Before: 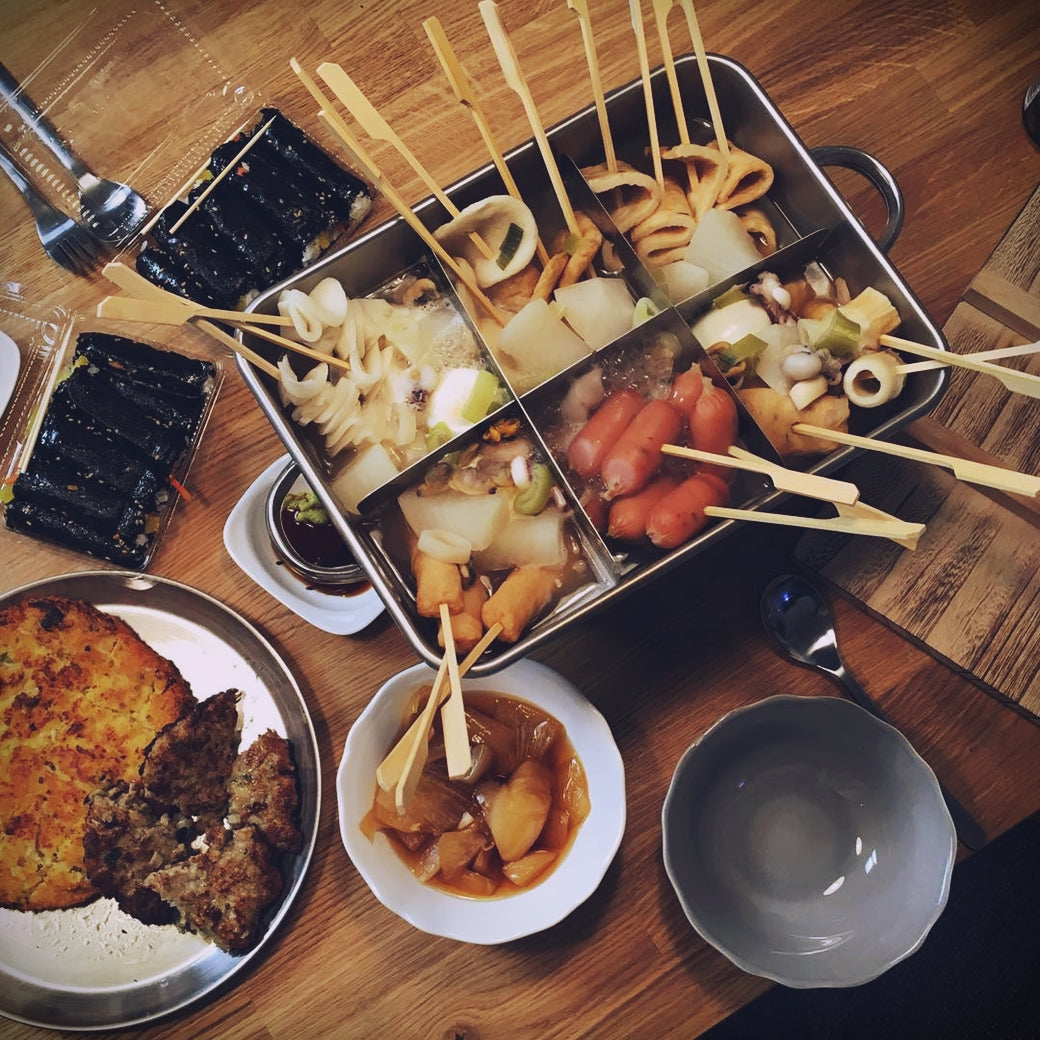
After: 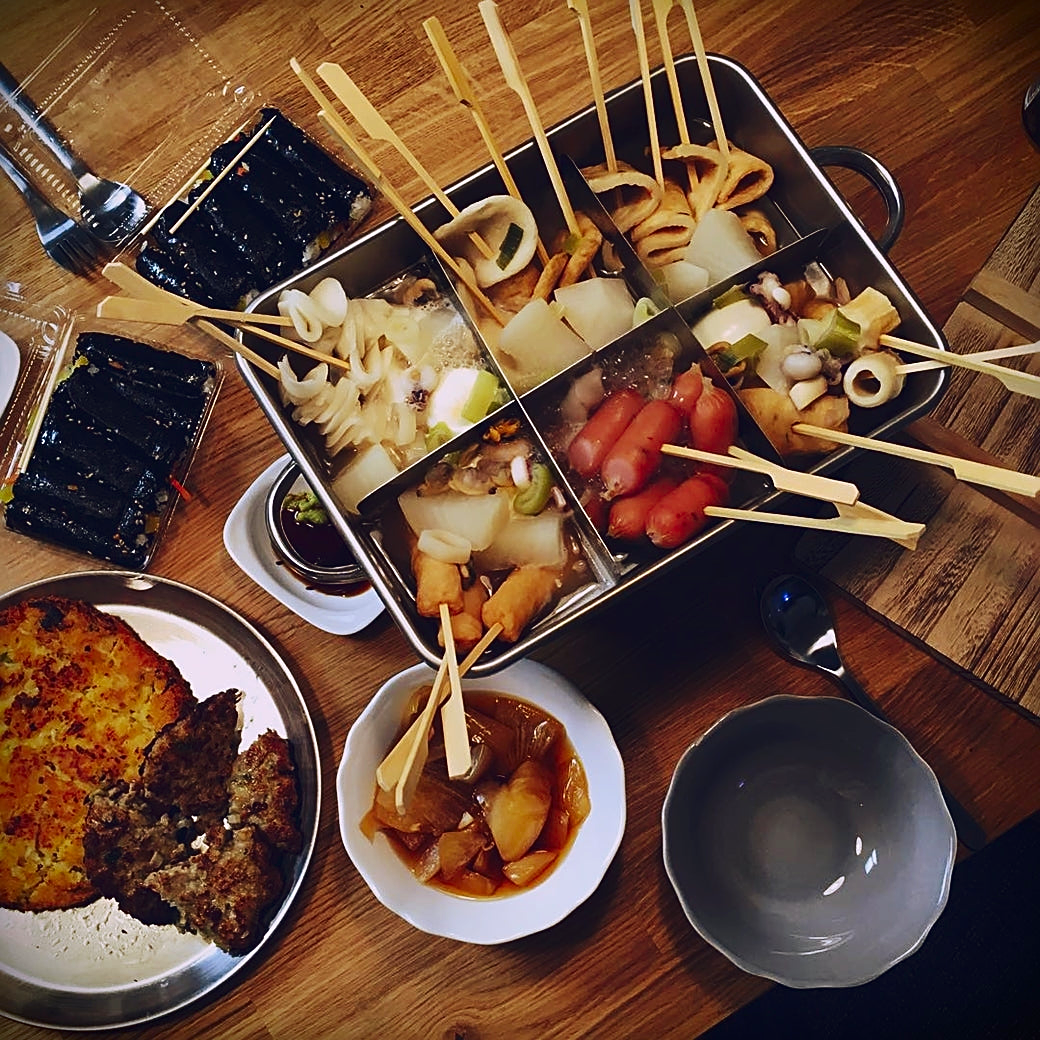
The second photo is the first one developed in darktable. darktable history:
contrast brightness saturation: contrast 0.12, brightness -0.12, saturation 0.2
sharpen: on, module defaults
